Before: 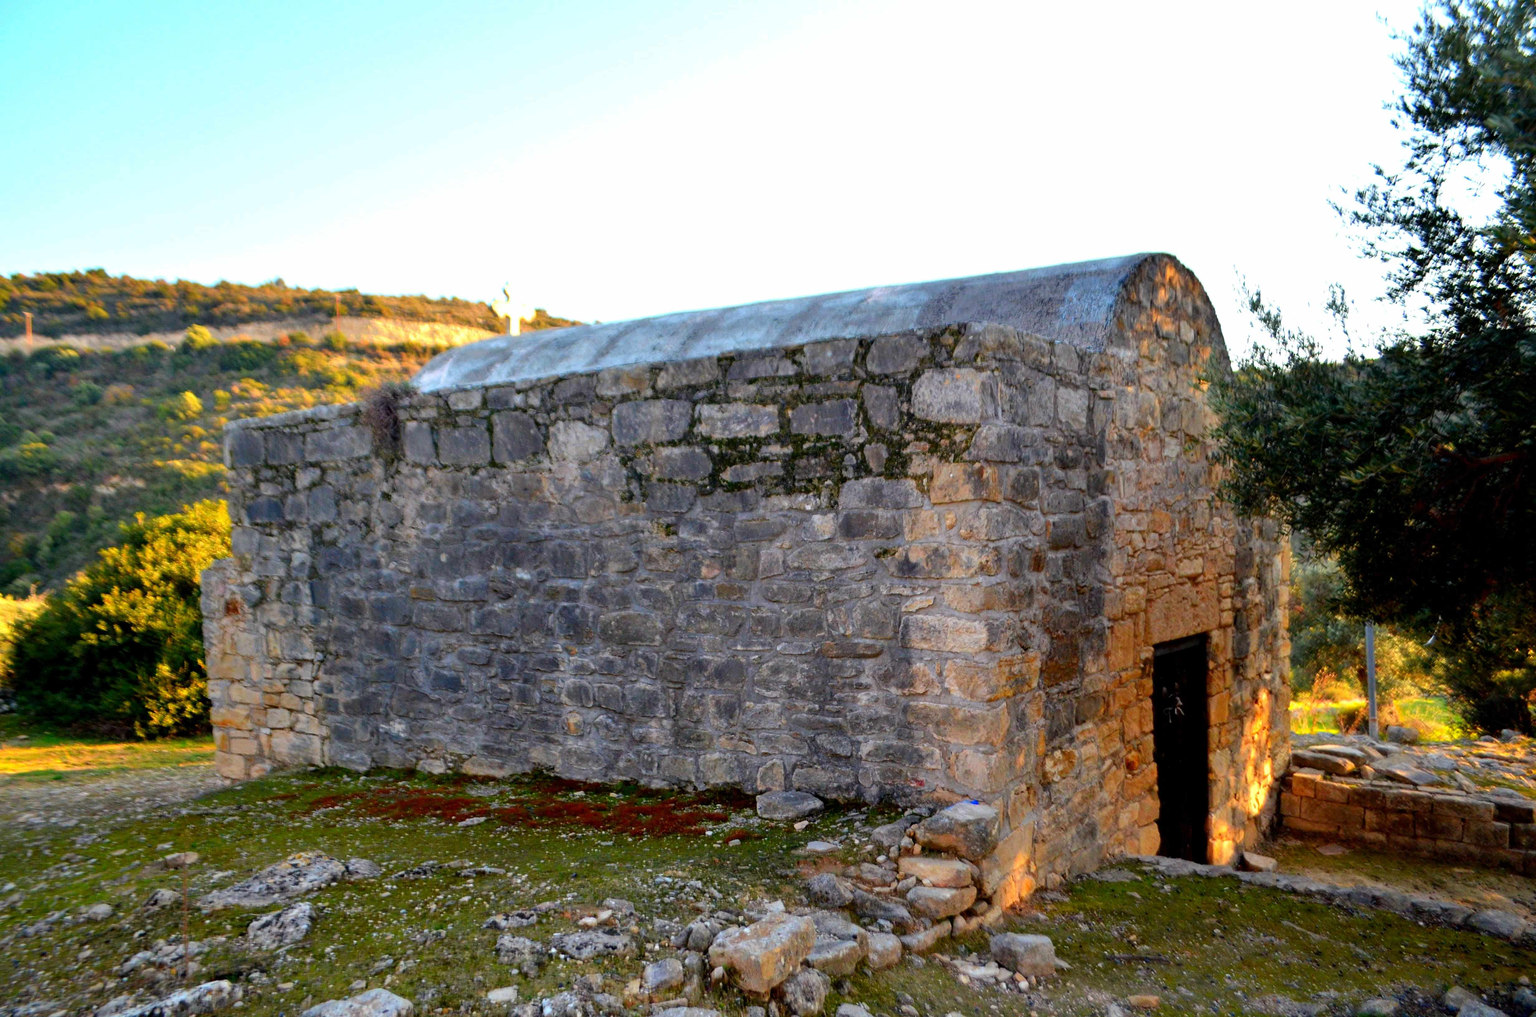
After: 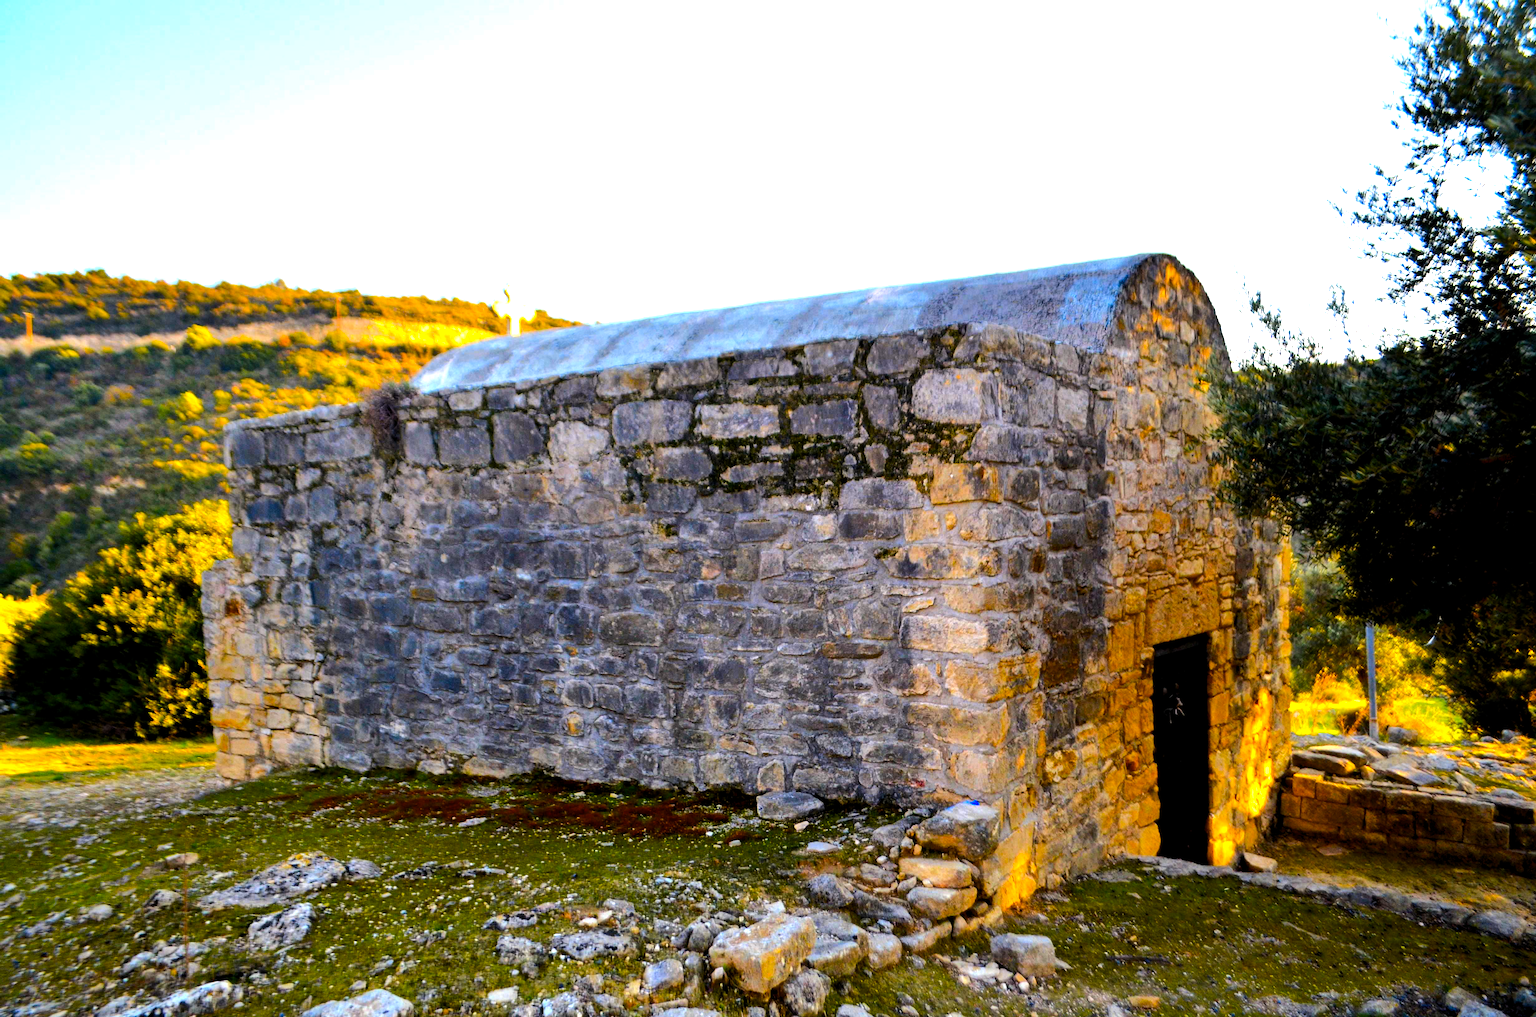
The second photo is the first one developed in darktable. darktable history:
graduated density: density 0.38 EV, hardness 21%, rotation -6.11°, saturation 32%
tone equalizer: -8 EV -0.75 EV, -7 EV -0.7 EV, -6 EV -0.6 EV, -5 EV -0.4 EV, -3 EV 0.4 EV, -2 EV 0.6 EV, -1 EV 0.7 EV, +0 EV 0.75 EV, edges refinement/feathering 500, mask exposure compensation -1.57 EV, preserve details no
color balance rgb: perceptual saturation grading › global saturation 25%, perceptual brilliance grading › mid-tones 10%, perceptual brilliance grading › shadows 15%, global vibrance 20%
color contrast: green-magenta contrast 0.85, blue-yellow contrast 1.25, unbound 0
levels: levels [0.016, 0.5, 0.996]
